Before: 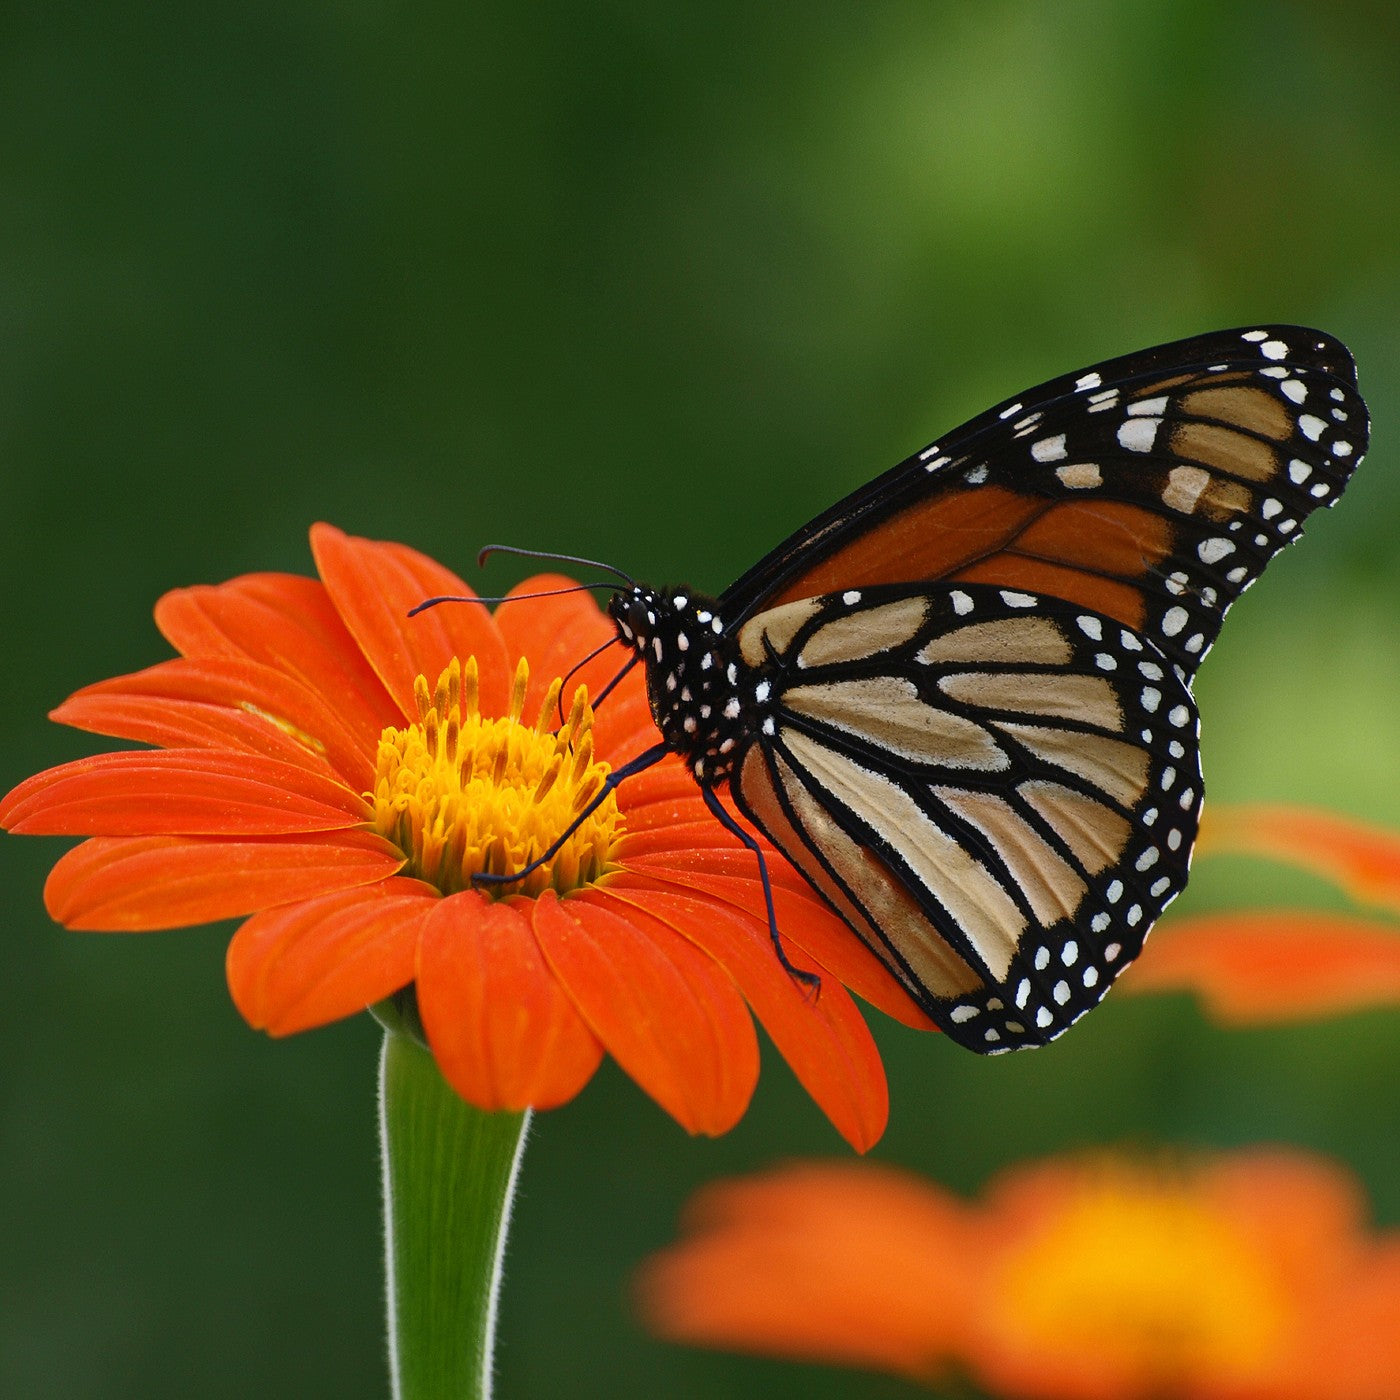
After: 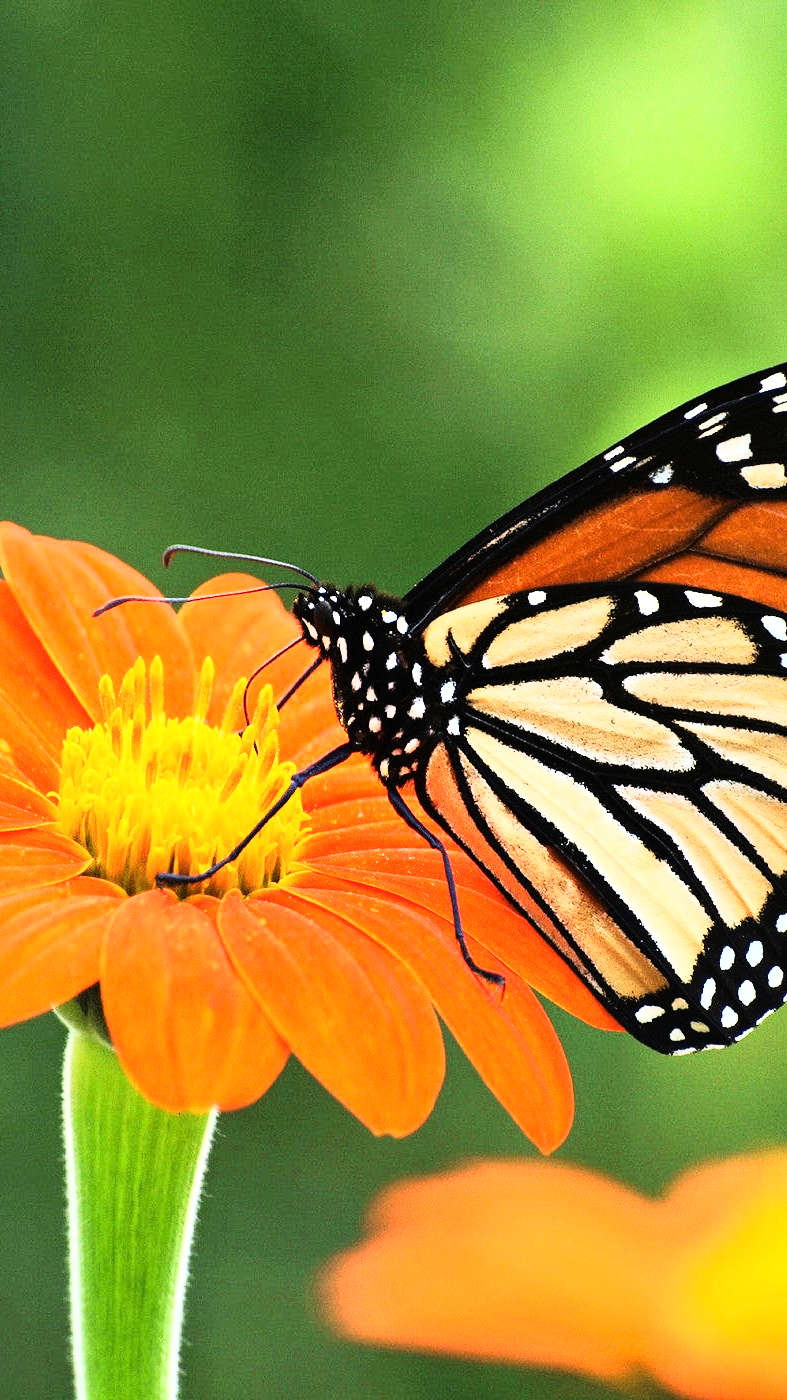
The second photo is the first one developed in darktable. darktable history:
rgb curve: curves: ch0 [(0, 0) (0.21, 0.15) (0.24, 0.21) (0.5, 0.75) (0.75, 0.96) (0.89, 0.99) (1, 1)]; ch1 [(0, 0.02) (0.21, 0.13) (0.25, 0.2) (0.5, 0.67) (0.75, 0.9) (0.89, 0.97) (1, 1)]; ch2 [(0, 0.02) (0.21, 0.13) (0.25, 0.2) (0.5, 0.67) (0.75, 0.9) (0.89, 0.97) (1, 1)], compensate middle gray true
exposure: exposure 1.061 EV, compensate highlight preservation false
crop and rotate: left 22.516%, right 21.234%
